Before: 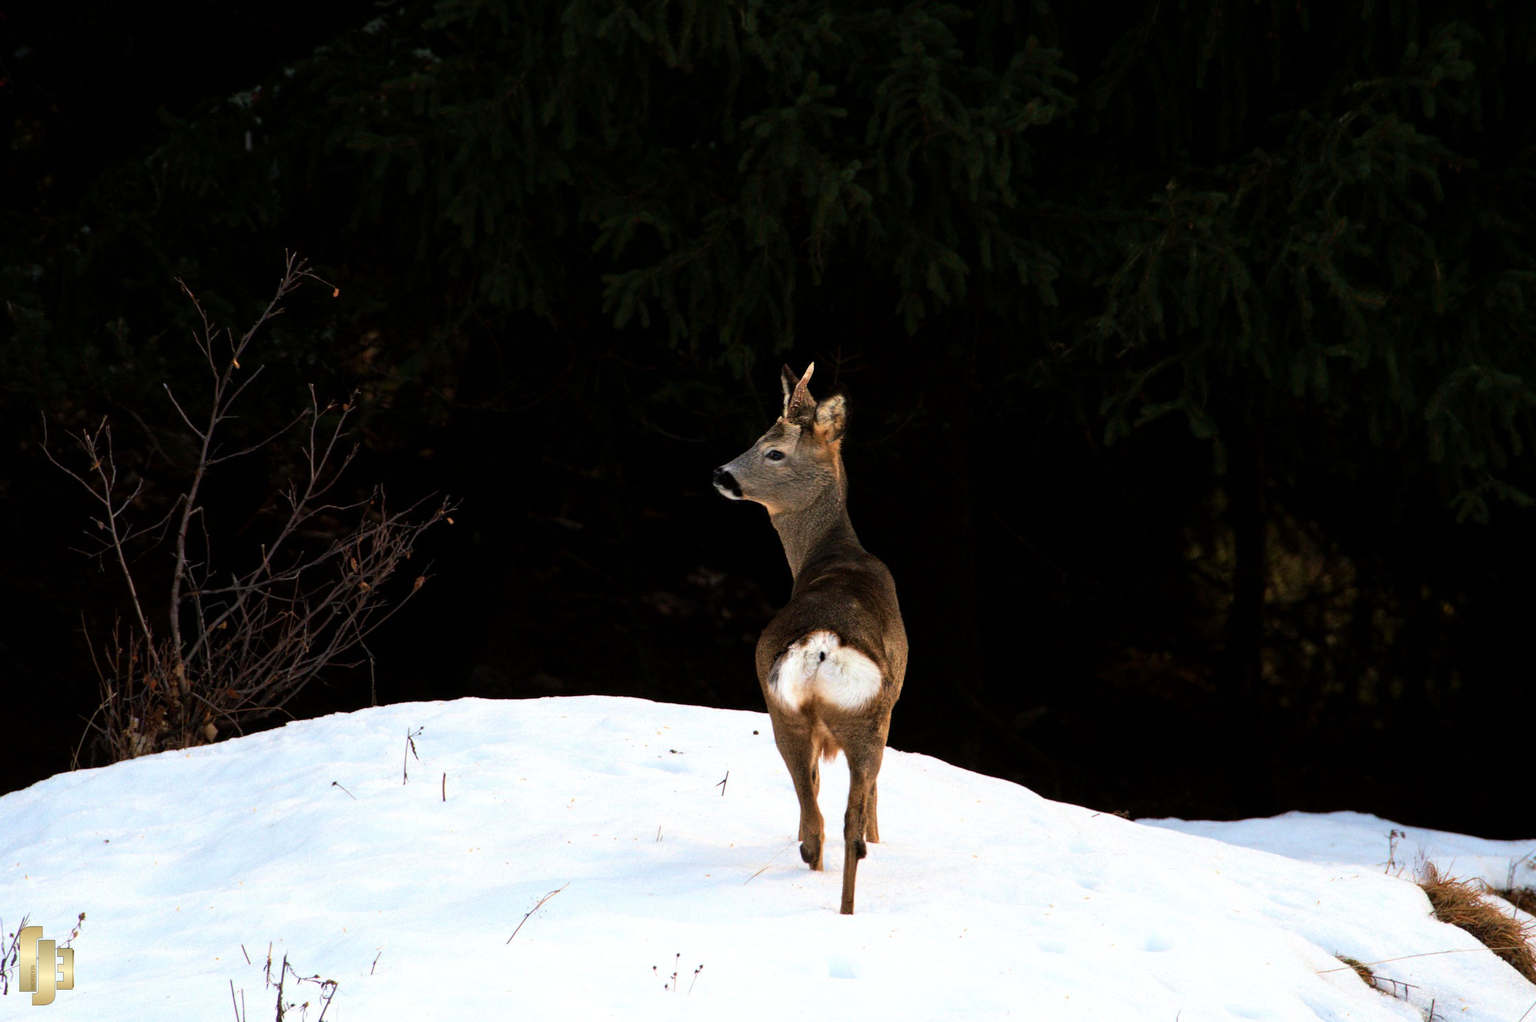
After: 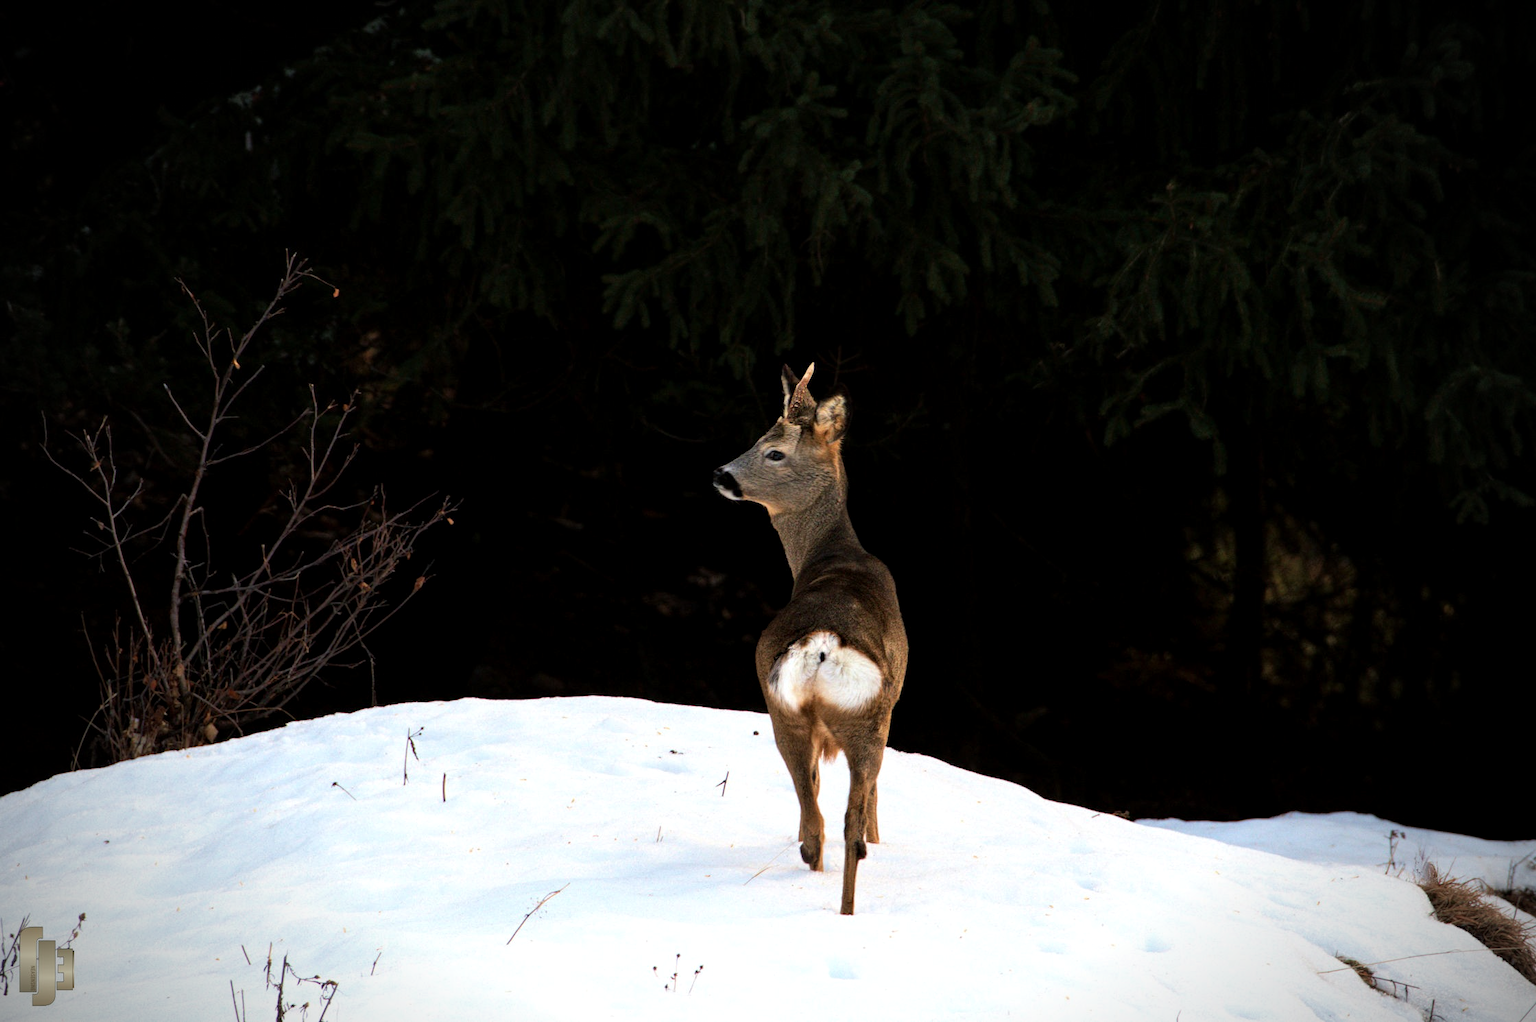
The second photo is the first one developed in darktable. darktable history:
vignetting: fall-off start 75%, brightness -0.692, width/height ratio 1.084
local contrast: highlights 100%, shadows 100%, detail 120%, midtone range 0.2
